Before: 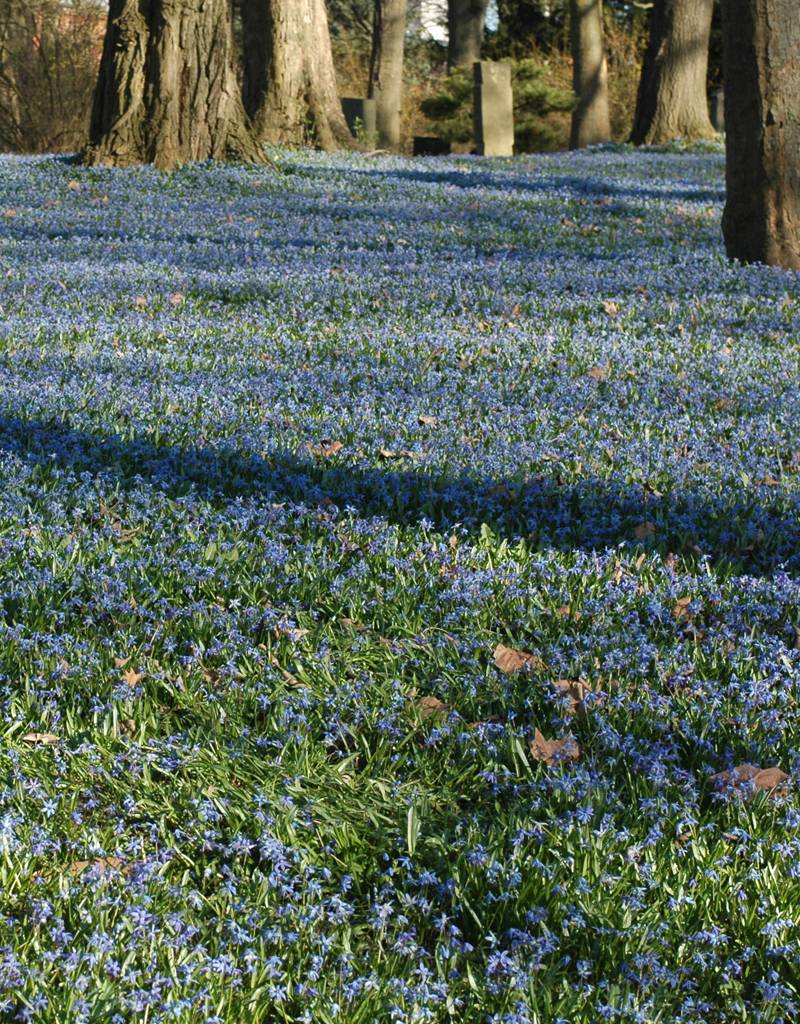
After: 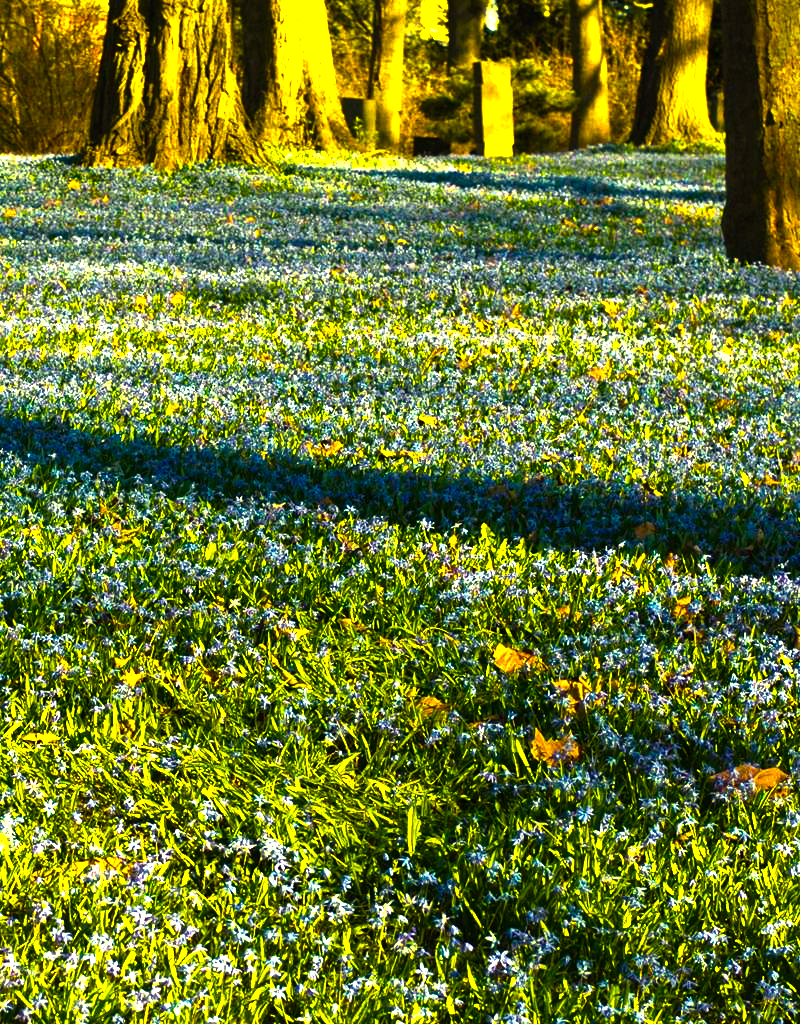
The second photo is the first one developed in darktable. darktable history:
white balance: red 1.08, blue 0.791
color balance rgb: linear chroma grading › shadows -30%, linear chroma grading › global chroma 35%, perceptual saturation grading › global saturation 75%, perceptual saturation grading › shadows -30%, perceptual brilliance grading › highlights 75%, perceptual brilliance grading › shadows -30%, global vibrance 35%
